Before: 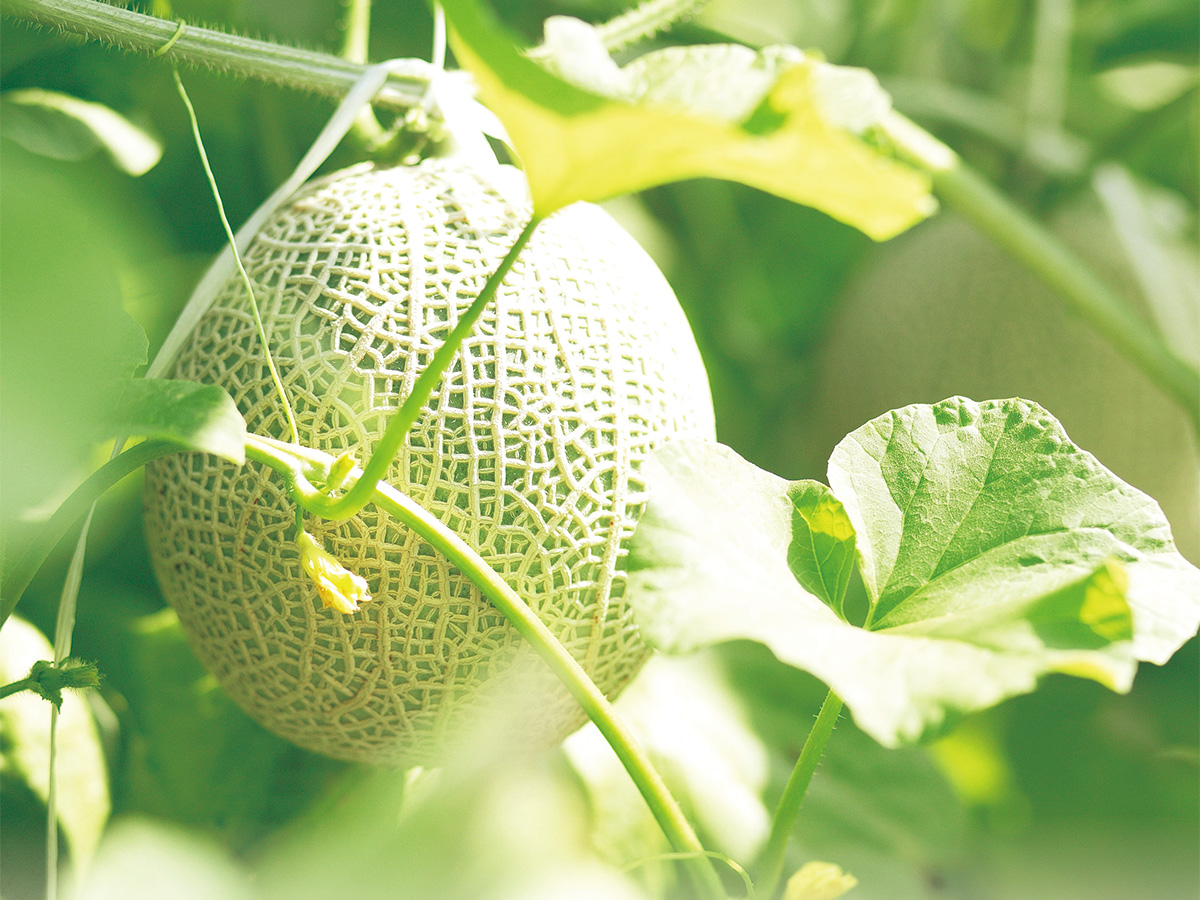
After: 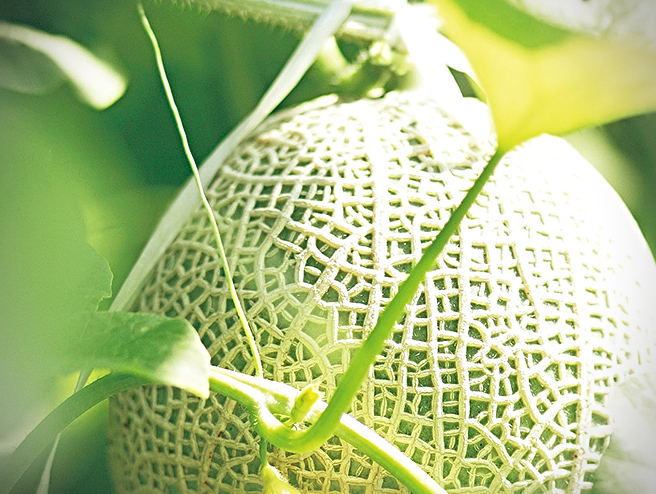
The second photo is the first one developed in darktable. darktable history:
crop and rotate: left 3.047%, top 7.509%, right 42.236%, bottom 37.598%
vignetting: dithering 8-bit output, unbound false
sharpen: radius 4
